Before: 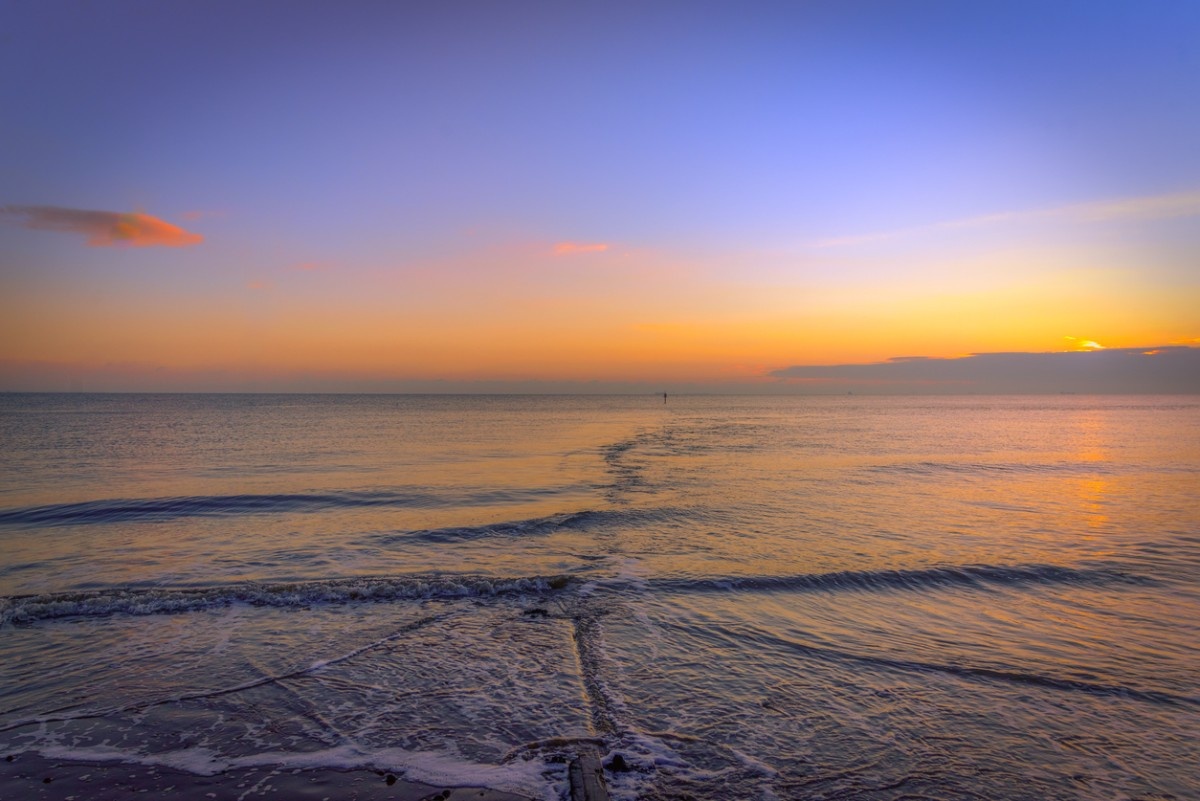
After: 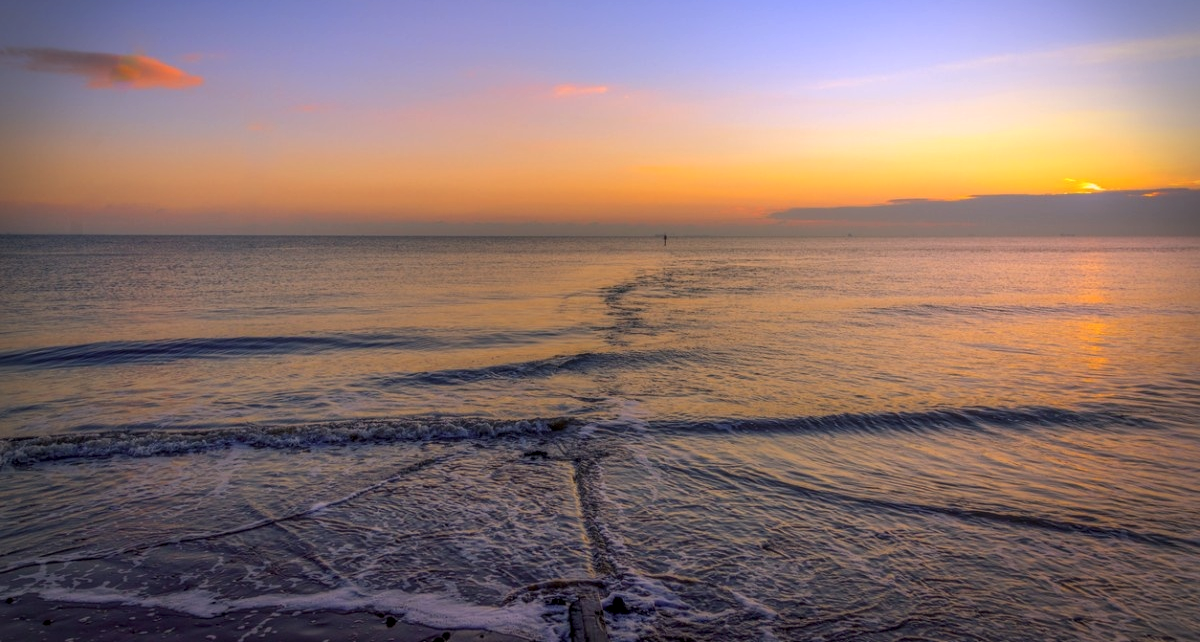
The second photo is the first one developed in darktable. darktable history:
local contrast: on, module defaults
crop and rotate: top 19.769%
vignetting: fall-off start 92.78%
